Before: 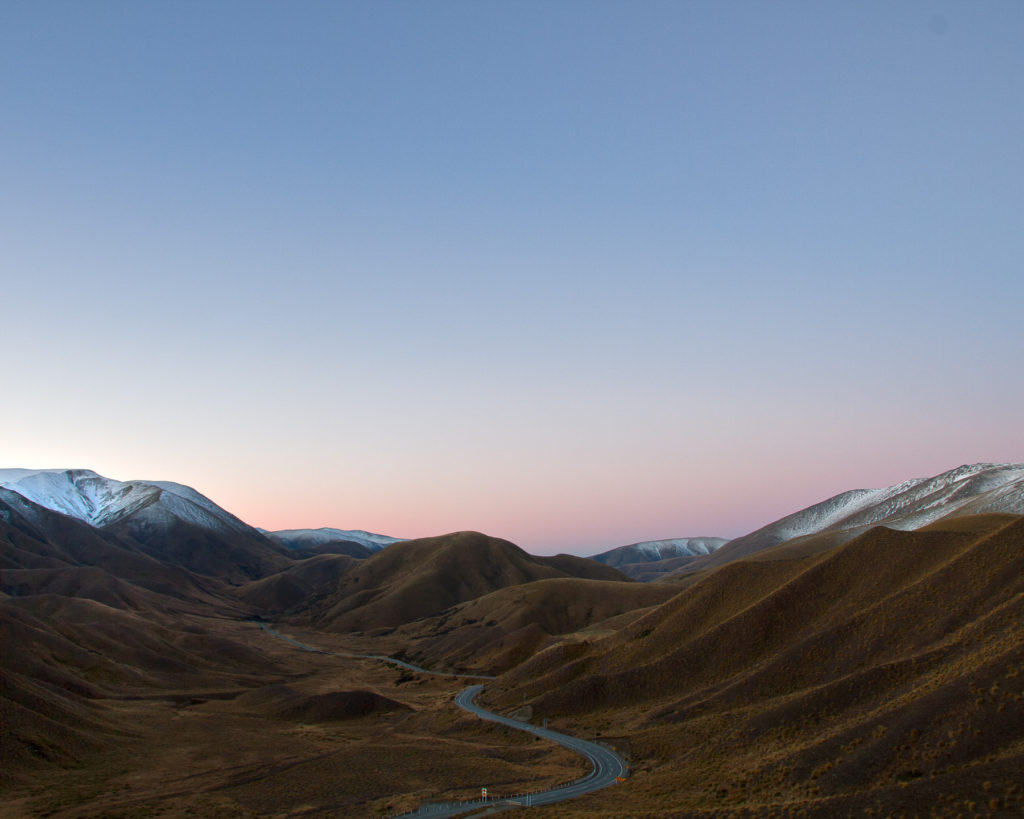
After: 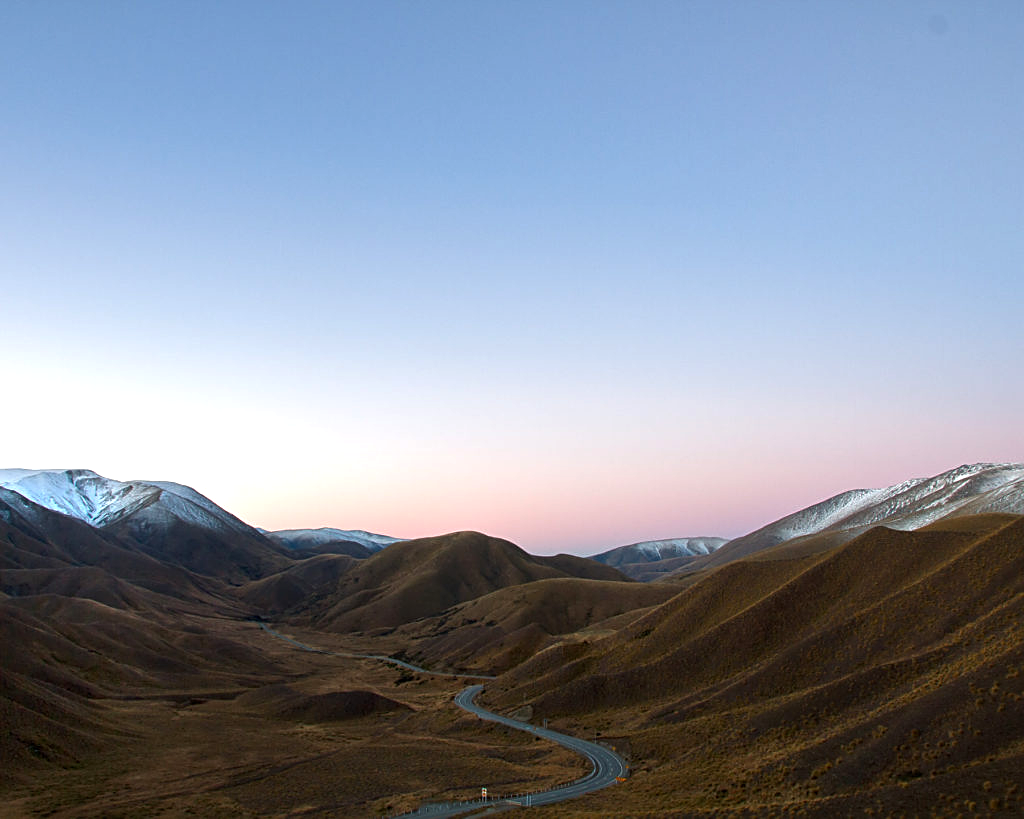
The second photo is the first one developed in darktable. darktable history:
sharpen: on, module defaults
color balance rgb: perceptual saturation grading › global saturation 2.245%, perceptual brilliance grading › global brilliance 11.938%, global vibrance 5.563%, contrast 3.84%
